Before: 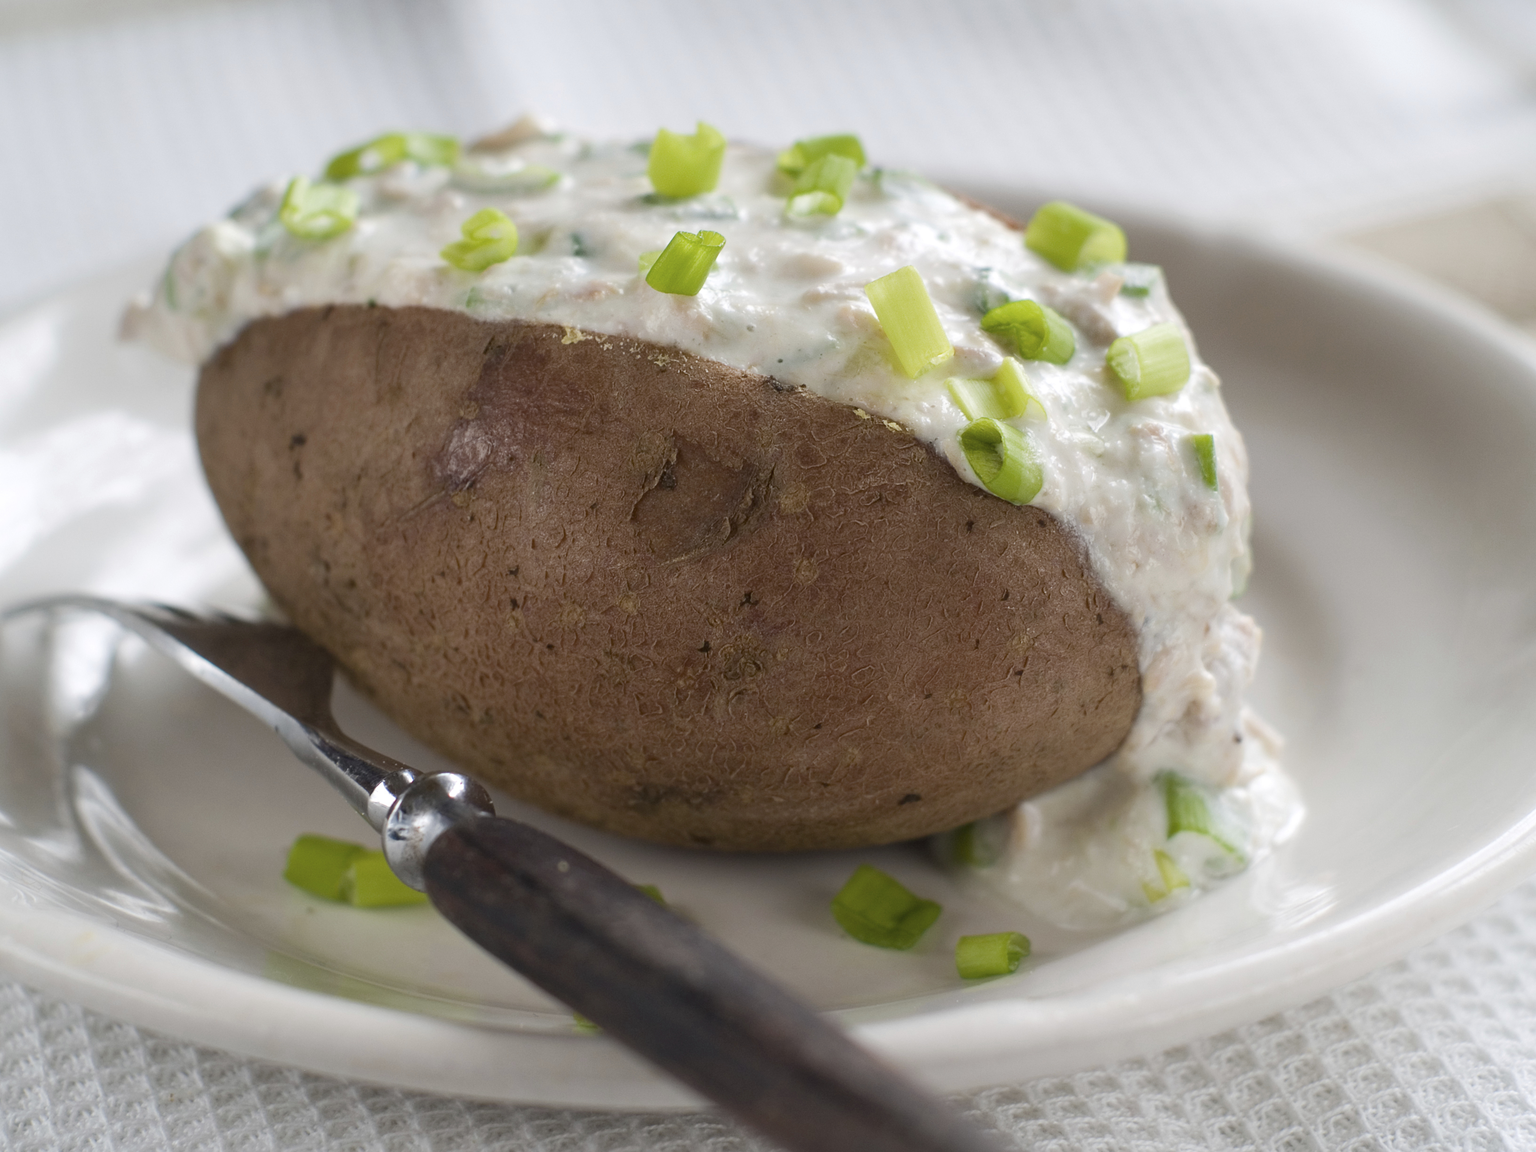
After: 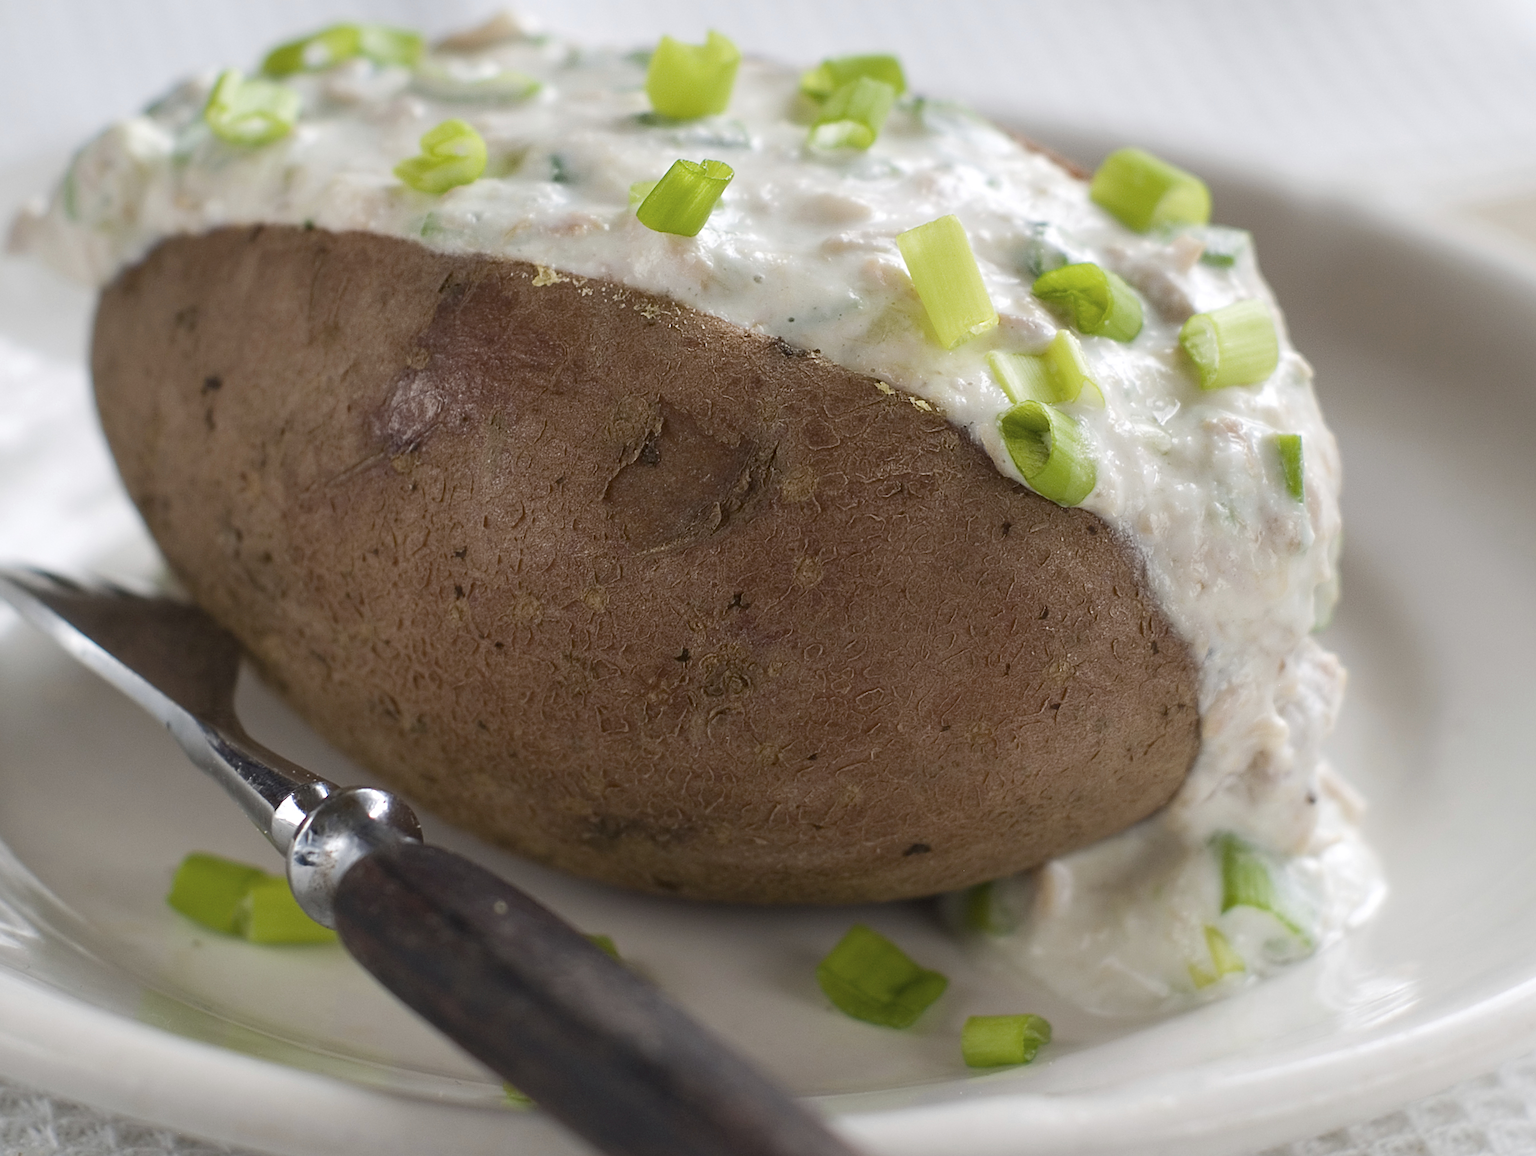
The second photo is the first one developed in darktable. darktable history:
crop and rotate: angle -3.09°, left 5.4%, top 5.213%, right 4.748%, bottom 4.573%
sharpen: on, module defaults
